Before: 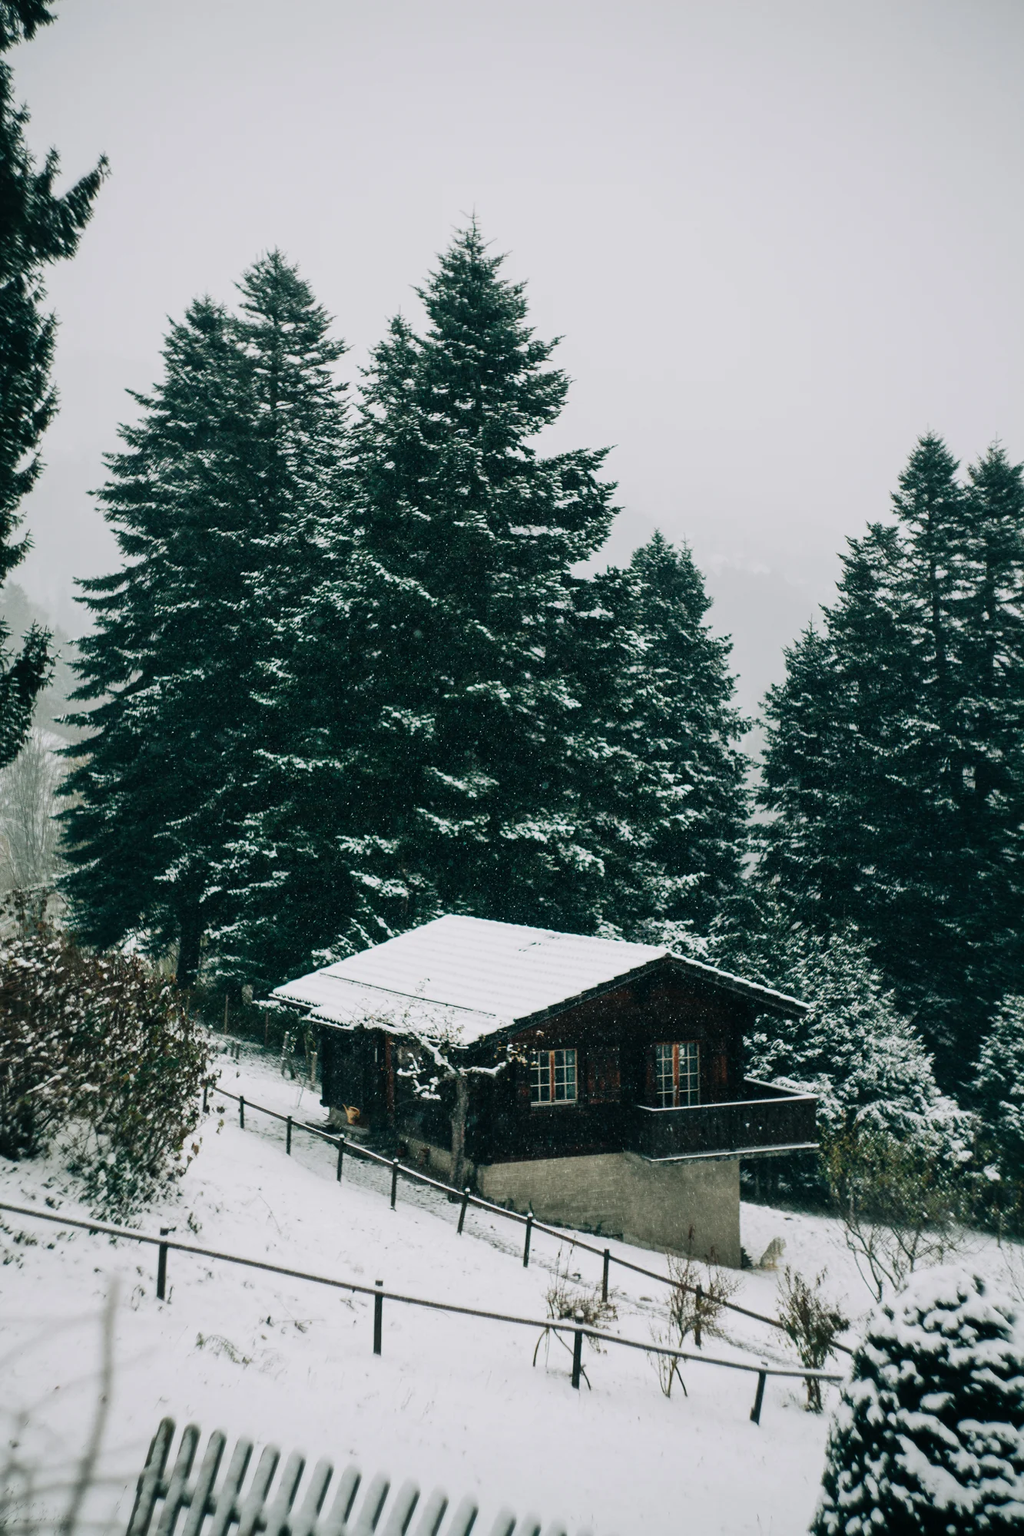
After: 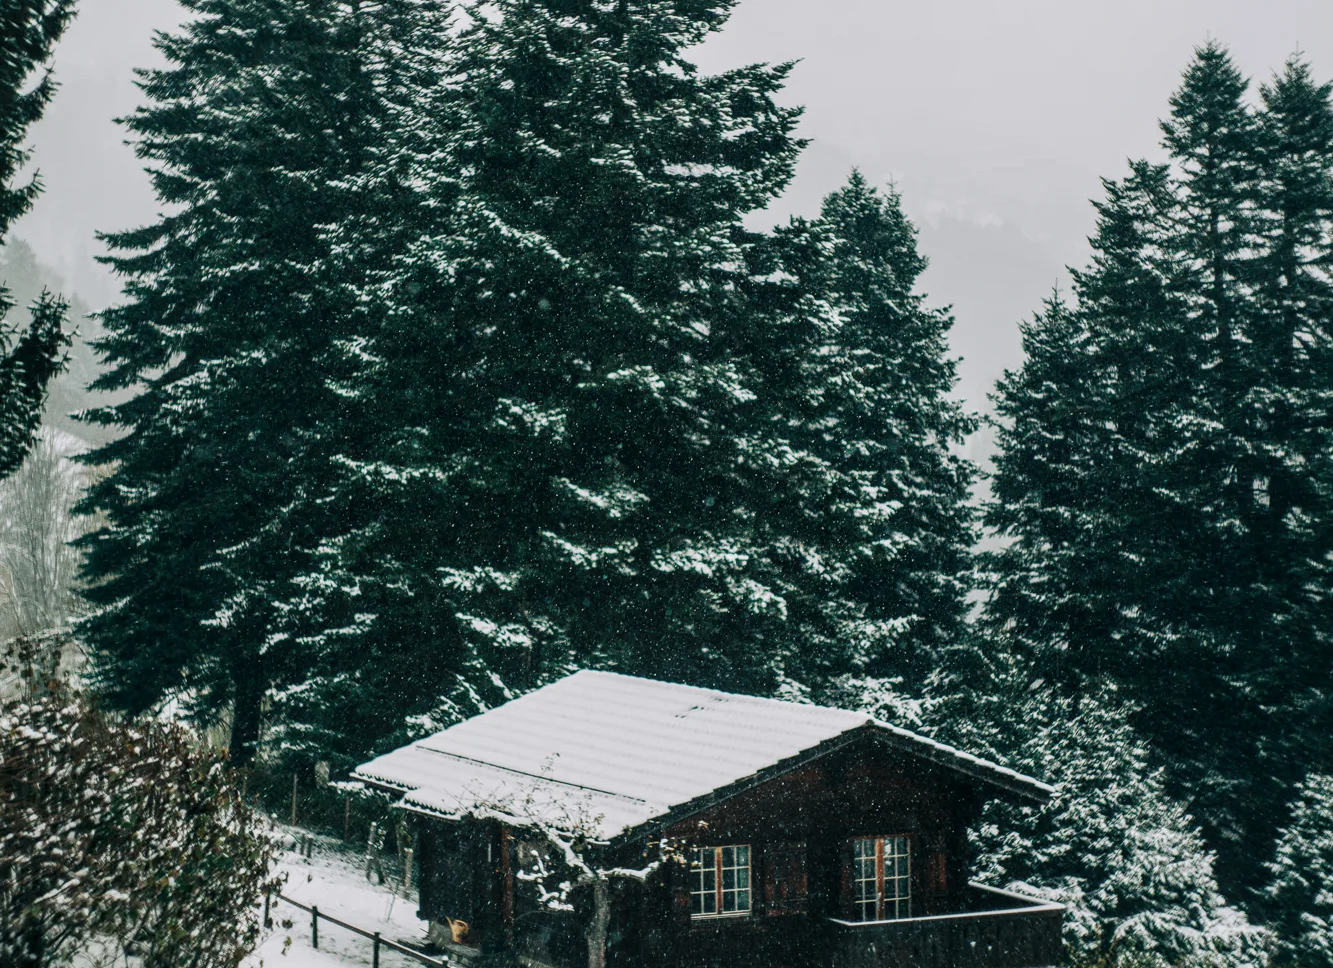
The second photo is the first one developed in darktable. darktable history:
local contrast: detail 130%
crop and rotate: top 26.056%, bottom 25.543%
